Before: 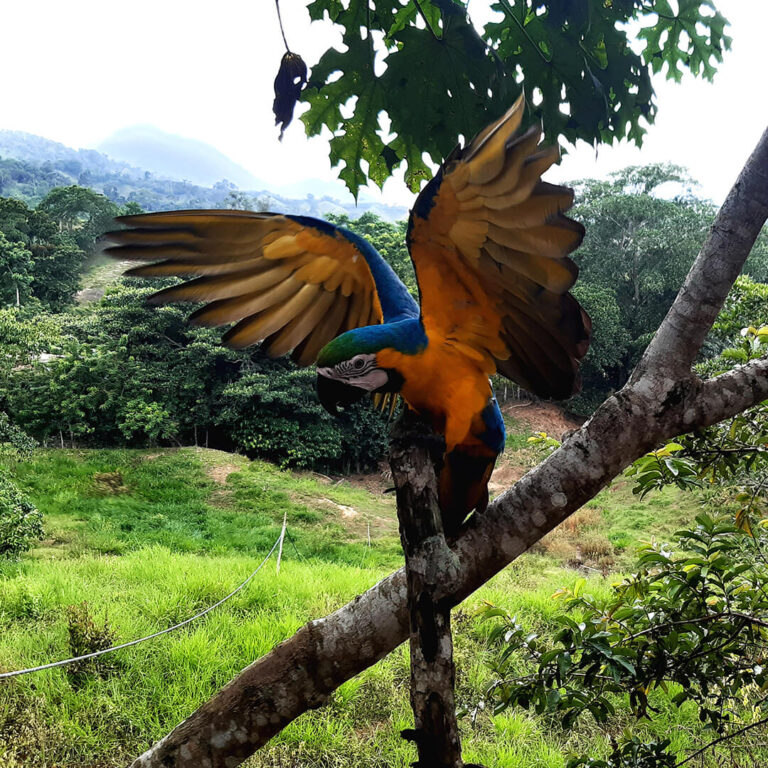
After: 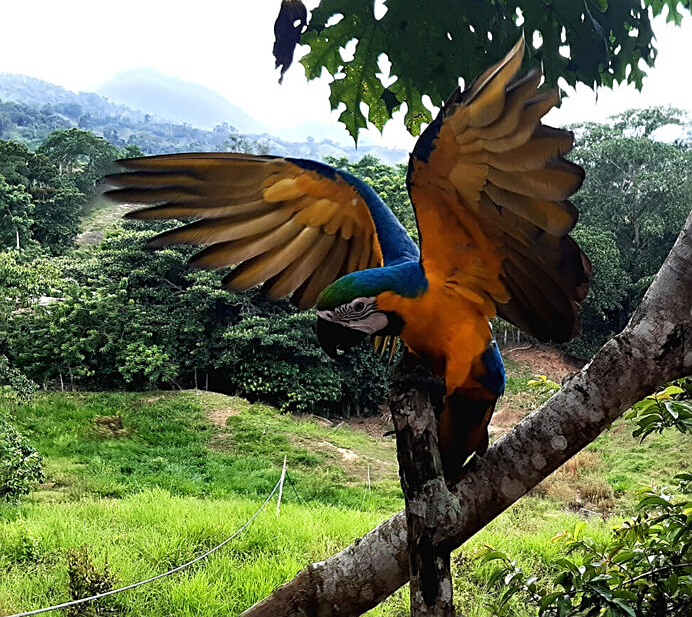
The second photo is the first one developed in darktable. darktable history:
crop: top 7.487%, right 9.789%, bottom 12.078%
sharpen: on, module defaults
